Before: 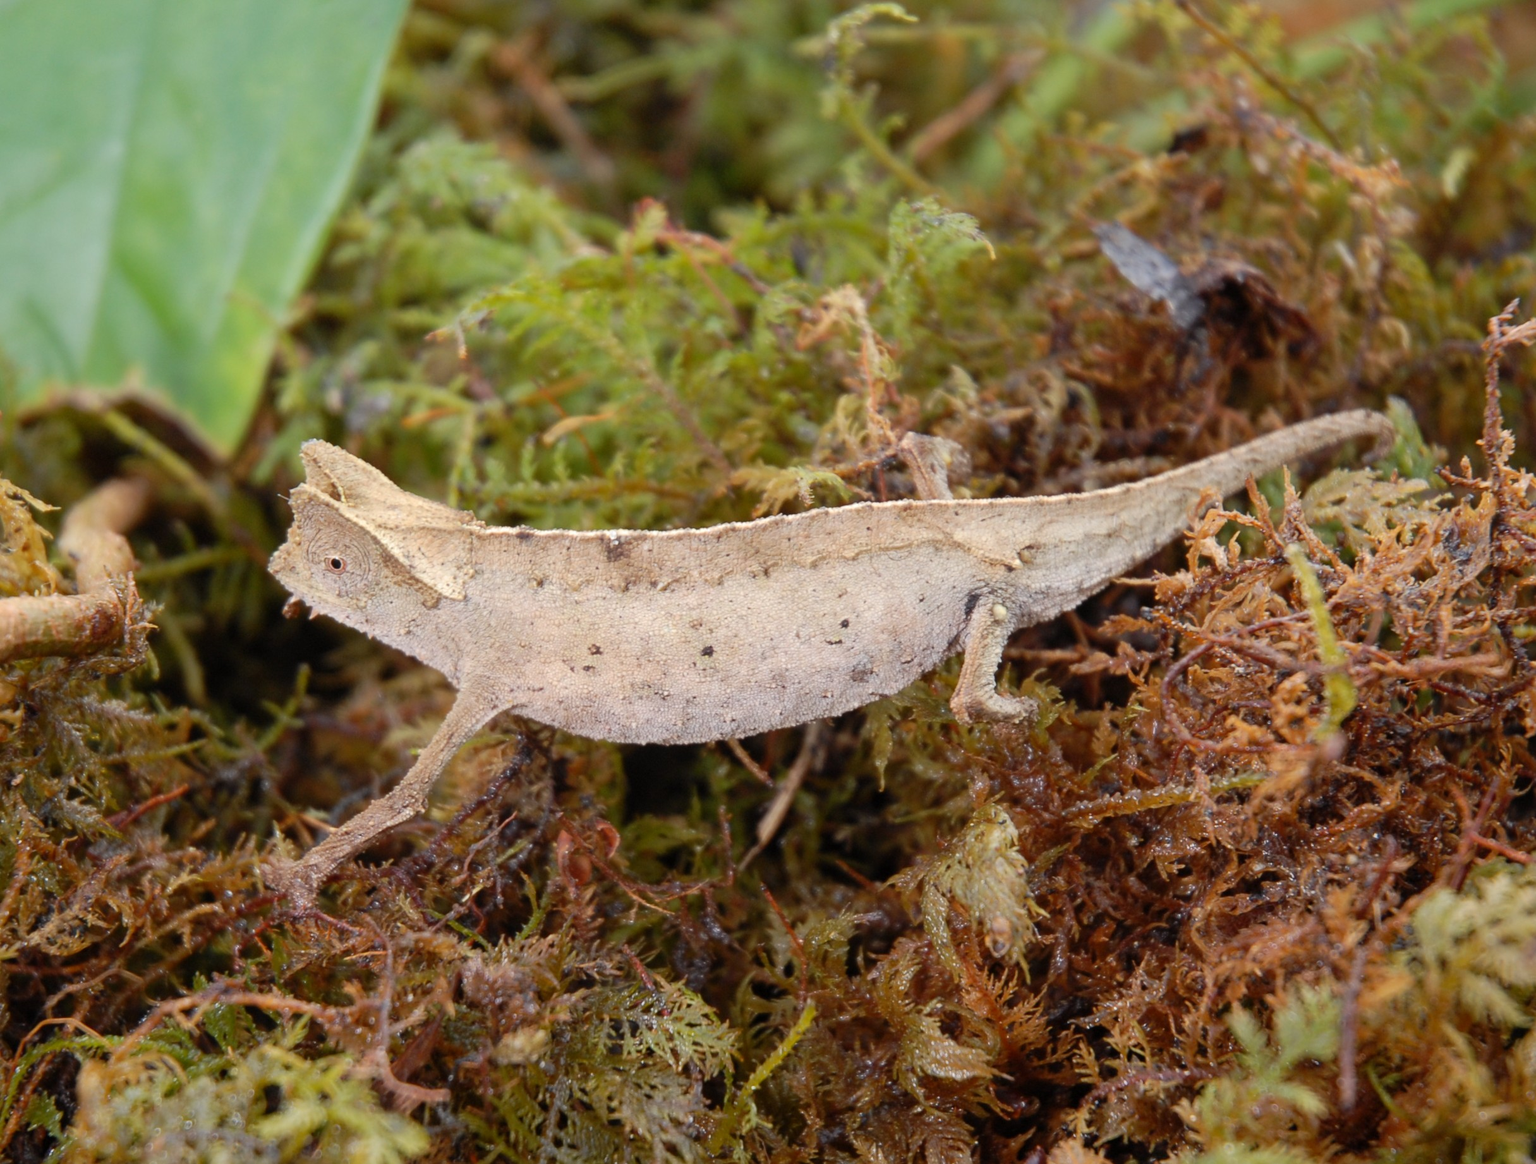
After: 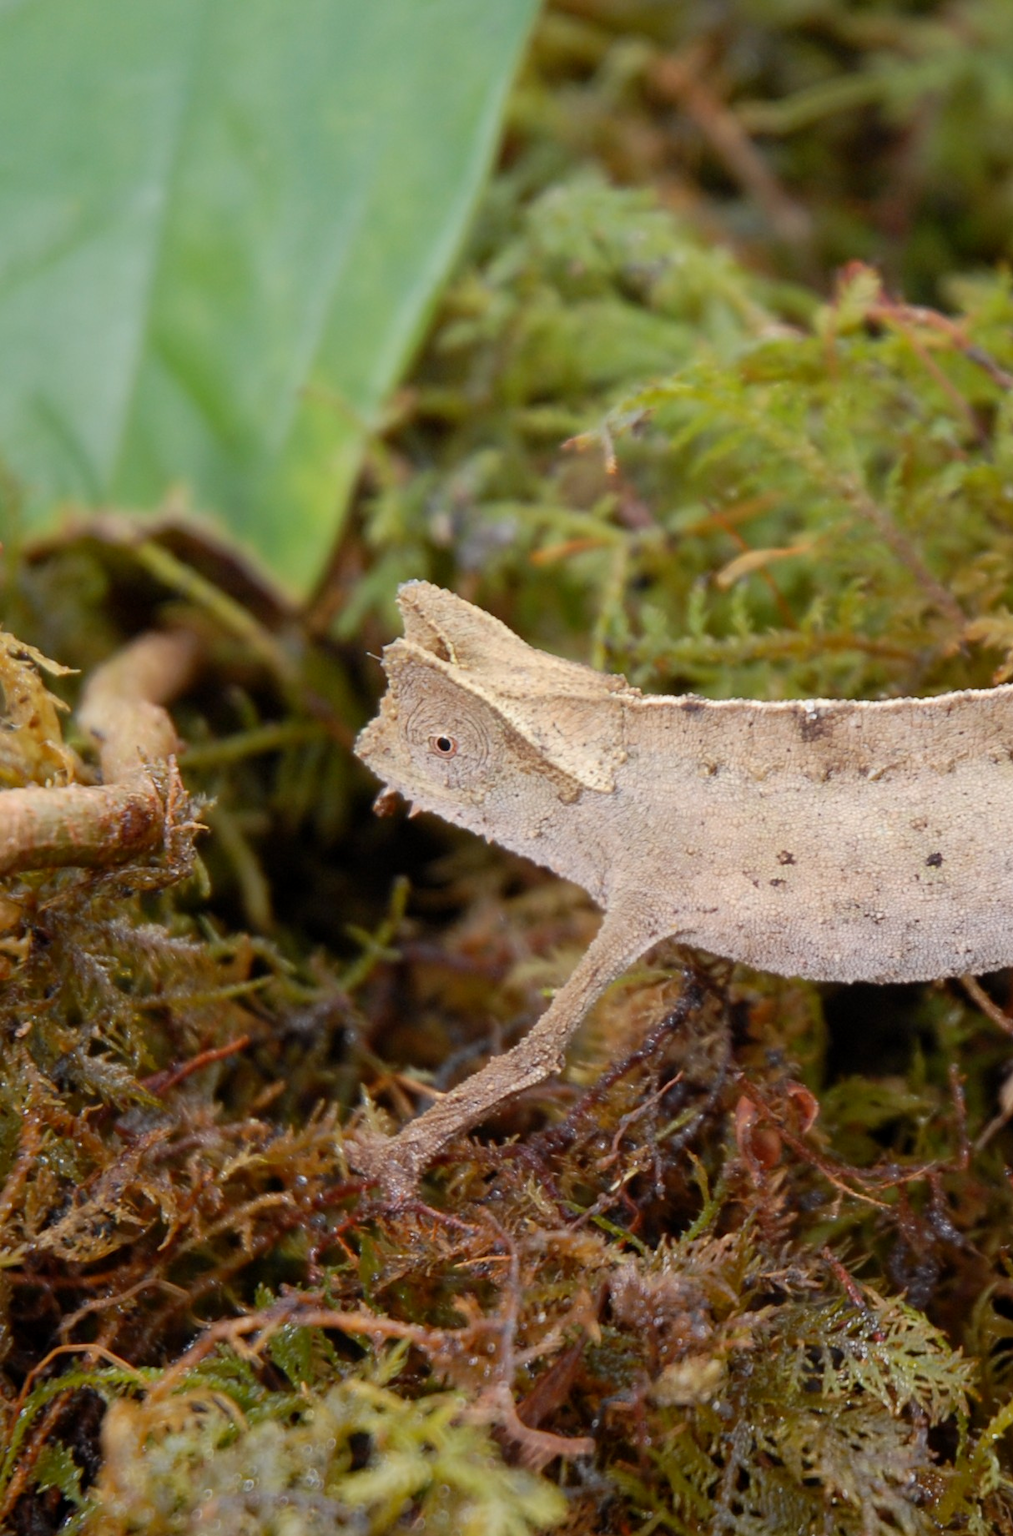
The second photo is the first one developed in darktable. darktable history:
crop and rotate: left 0.038%, top 0%, right 49.946%
exposure: black level correction 0.002, exposure -0.103 EV, compensate highlight preservation false
